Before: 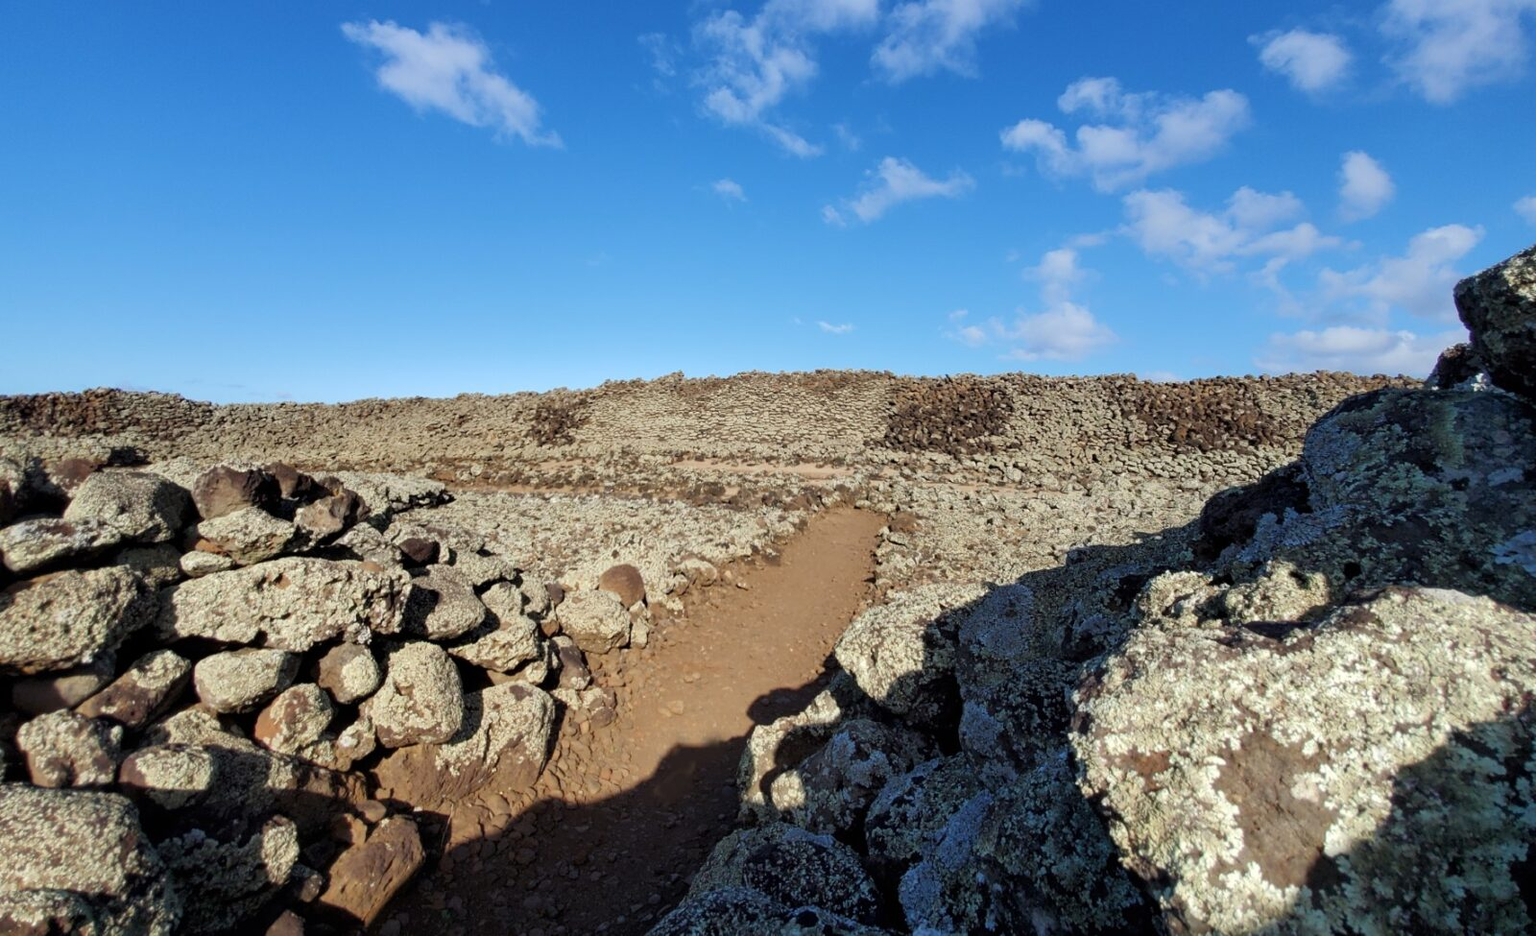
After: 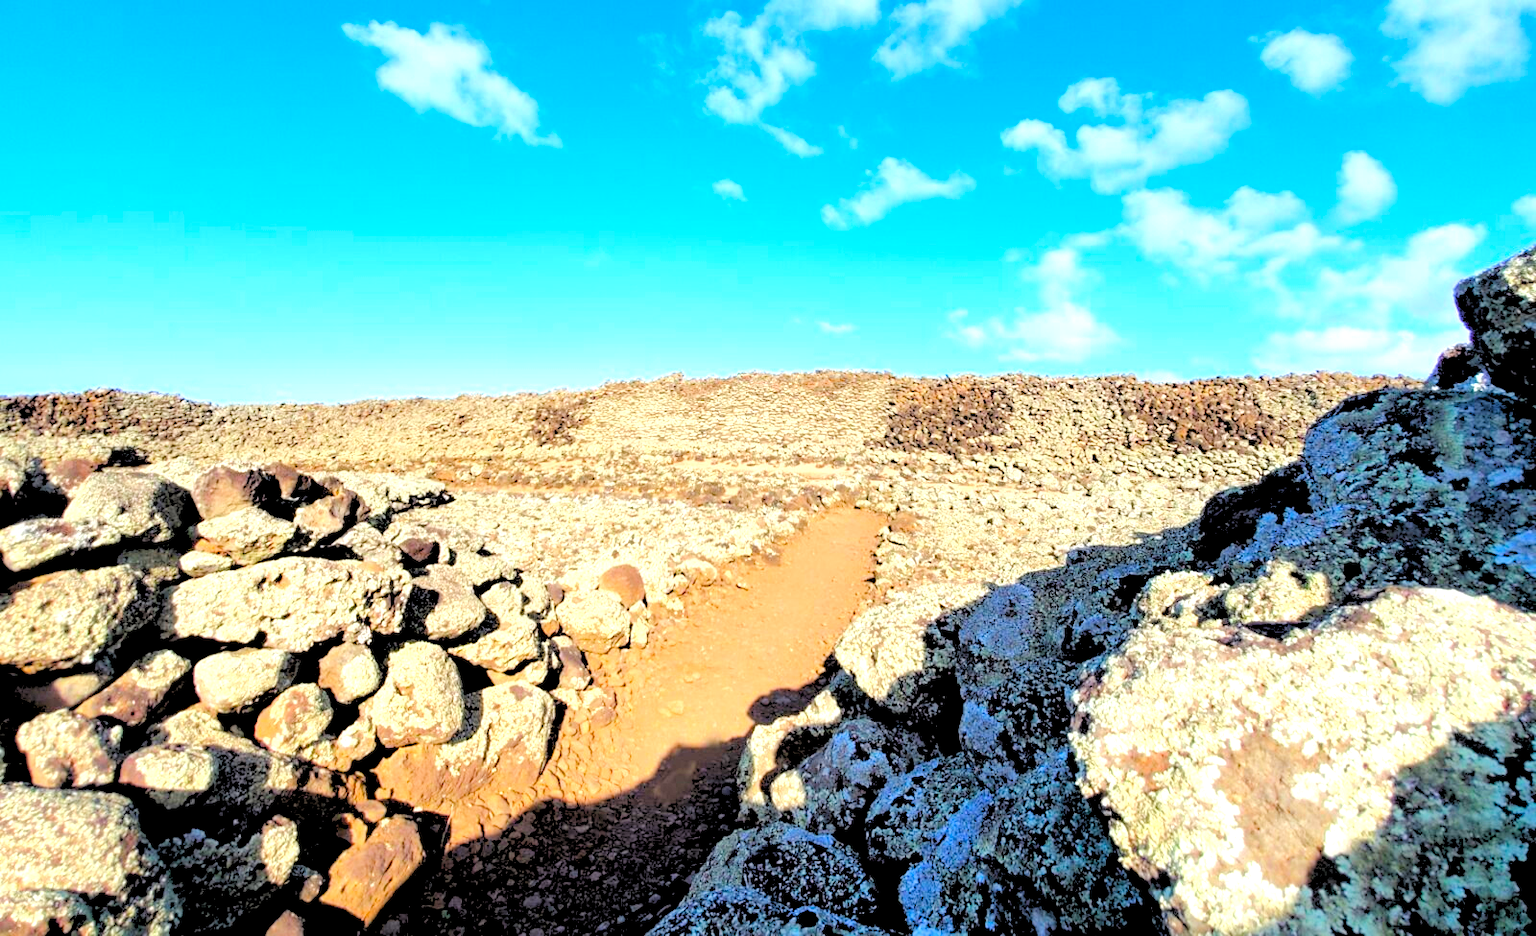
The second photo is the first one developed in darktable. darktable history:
exposure: black level correction 0, exposure 1.2 EV, compensate exposure bias true, compensate highlight preservation false
rgb levels: levels [[0.027, 0.429, 0.996], [0, 0.5, 1], [0, 0.5, 1]]
color balance rgb: perceptual saturation grading › global saturation 25%, perceptual brilliance grading › mid-tones 10%, perceptual brilliance grading › shadows 15%, global vibrance 20%
